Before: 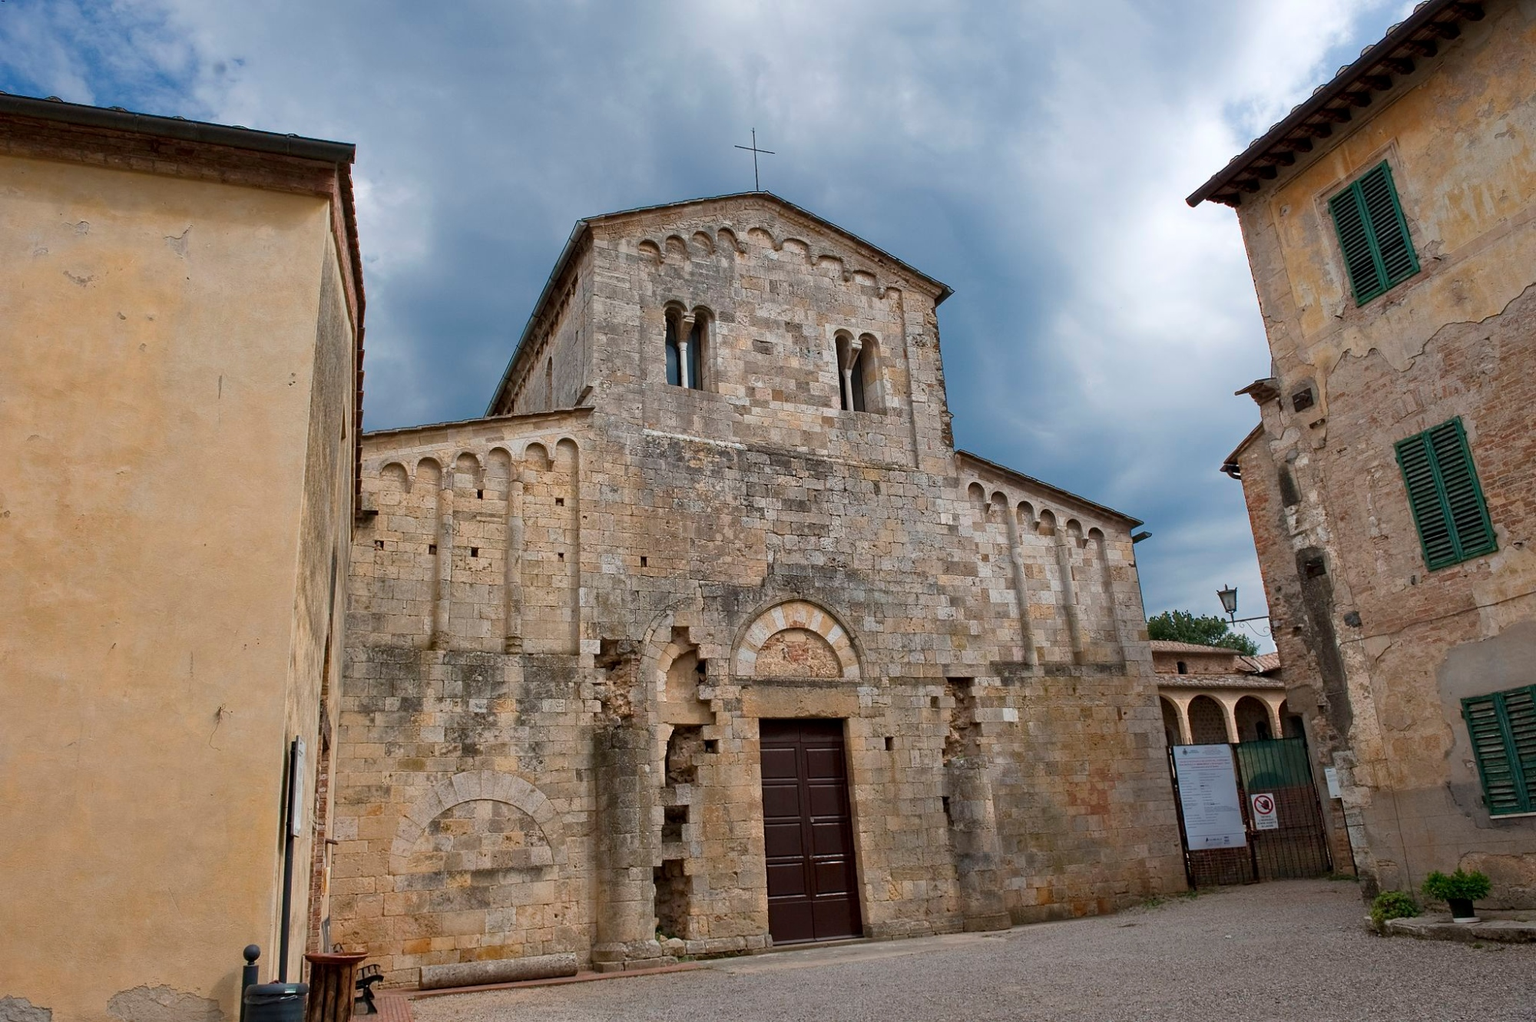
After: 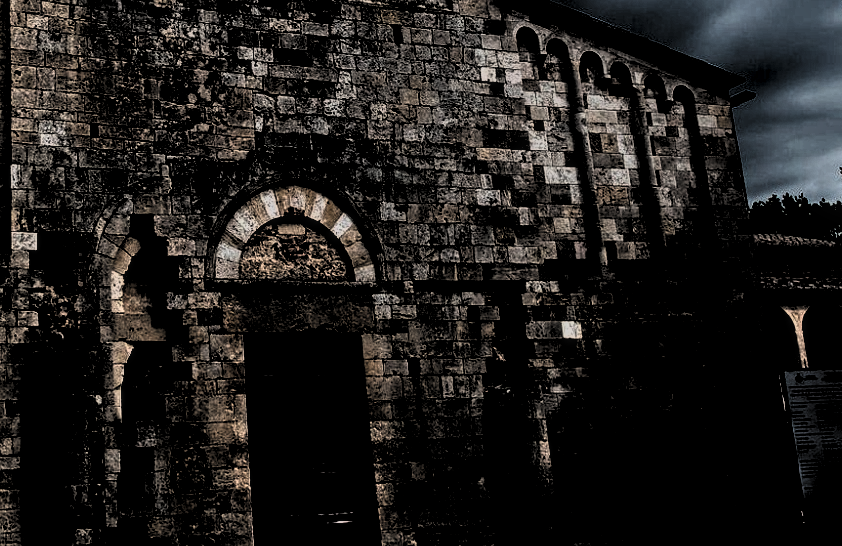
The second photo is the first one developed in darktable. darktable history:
local contrast: on, module defaults
crop: left 37.221%, top 45.169%, right 20.63%, bottom 13.777%
levels: levels [0.514, 0.759, 1]
haze removal: compatibility mode true, adaptive false
shadows and highlights: white point adjustment 0.1, highlights -70, soften with gaussian
